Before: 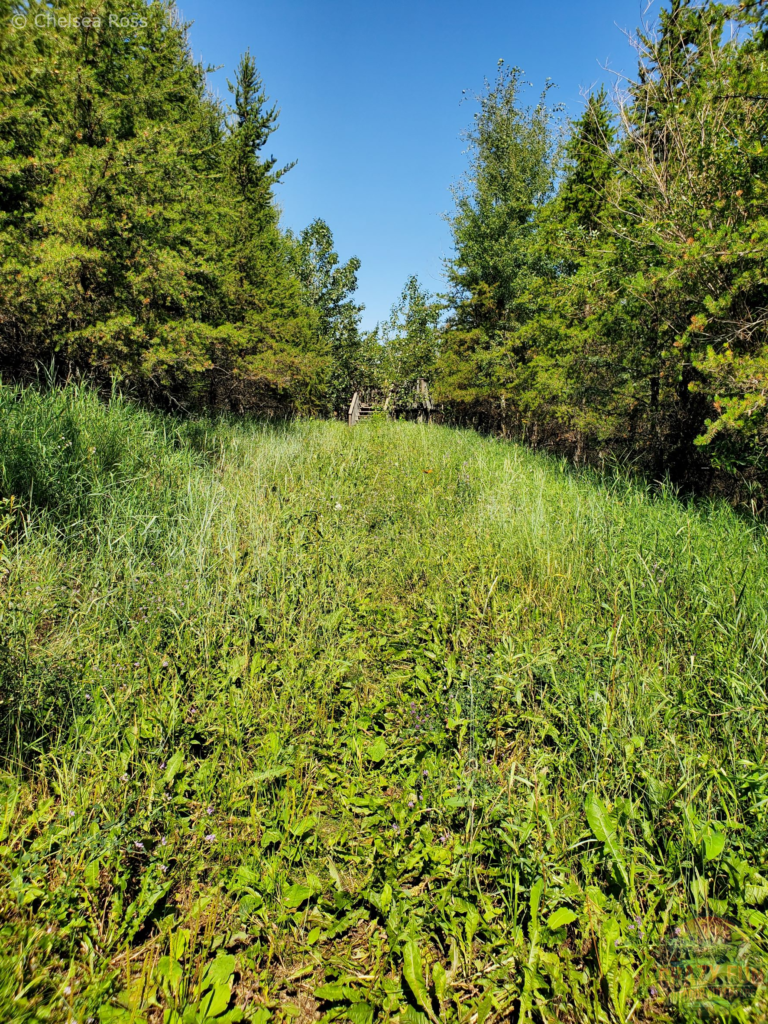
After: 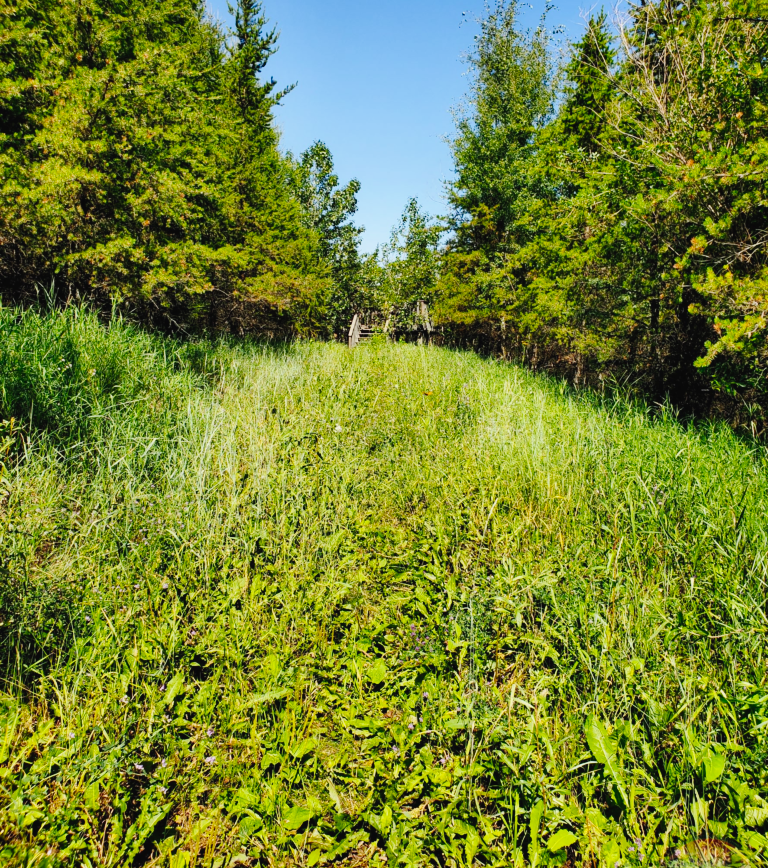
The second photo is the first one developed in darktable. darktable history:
contrast brightness saturation: contrast 0.101, brightness 0.03, saturation 0.085
crop: top 7.621%, bottom 7.519%
tone equalizer: -8 EV 0.25 EV, -7 EV 0.393 EV, -6 EV 0.431 EV, -5 EV 0.254 EV, -3 EV -0.25 EV, -2 EV -0.419 EV, -1 EV -0.41 EV, +0 EV -0.241 EV
tone curve: curves: ch0 [(0, 0.023) (0.087, 0.065) (0.184, 0.168) (0.45, 0.54) (0.57, 0.683) (0.722, 0.825) (0.877, 0.948) (1, 1)]; ch1 [(0, 0) (0.388, 0.369) (0.45, 0.43) (0.505, 0.509) (0.534, 0.528) (0.657, 0.655) (1, 1)]; ch2 [(0, 0) (0.314, 0.223) (0.427, 0.405) (0.5, 0.5) (0.55, 0.566) (0.625, 0.657) (1, 1)], preserve colors none
